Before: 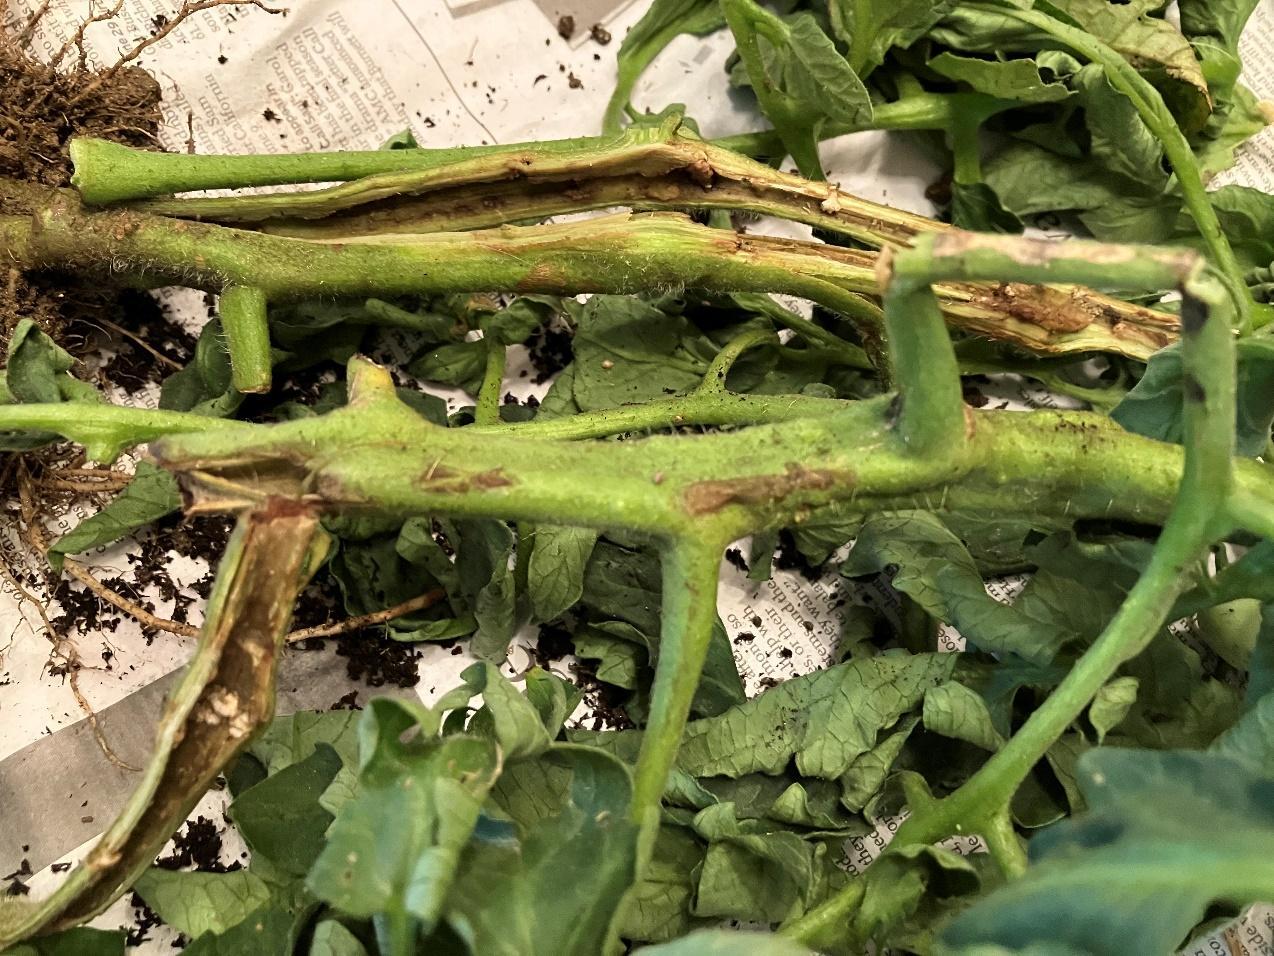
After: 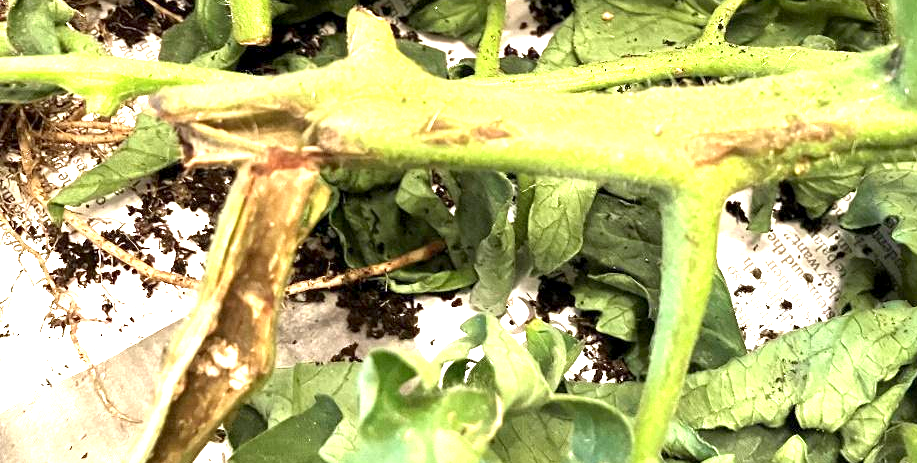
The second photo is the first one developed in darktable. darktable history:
exposure: black level correction 0.001, exposure 1.735 EV, compensate highlight preservation false
crop: top 36.498%, right 27.964%, bottom 14.995%
